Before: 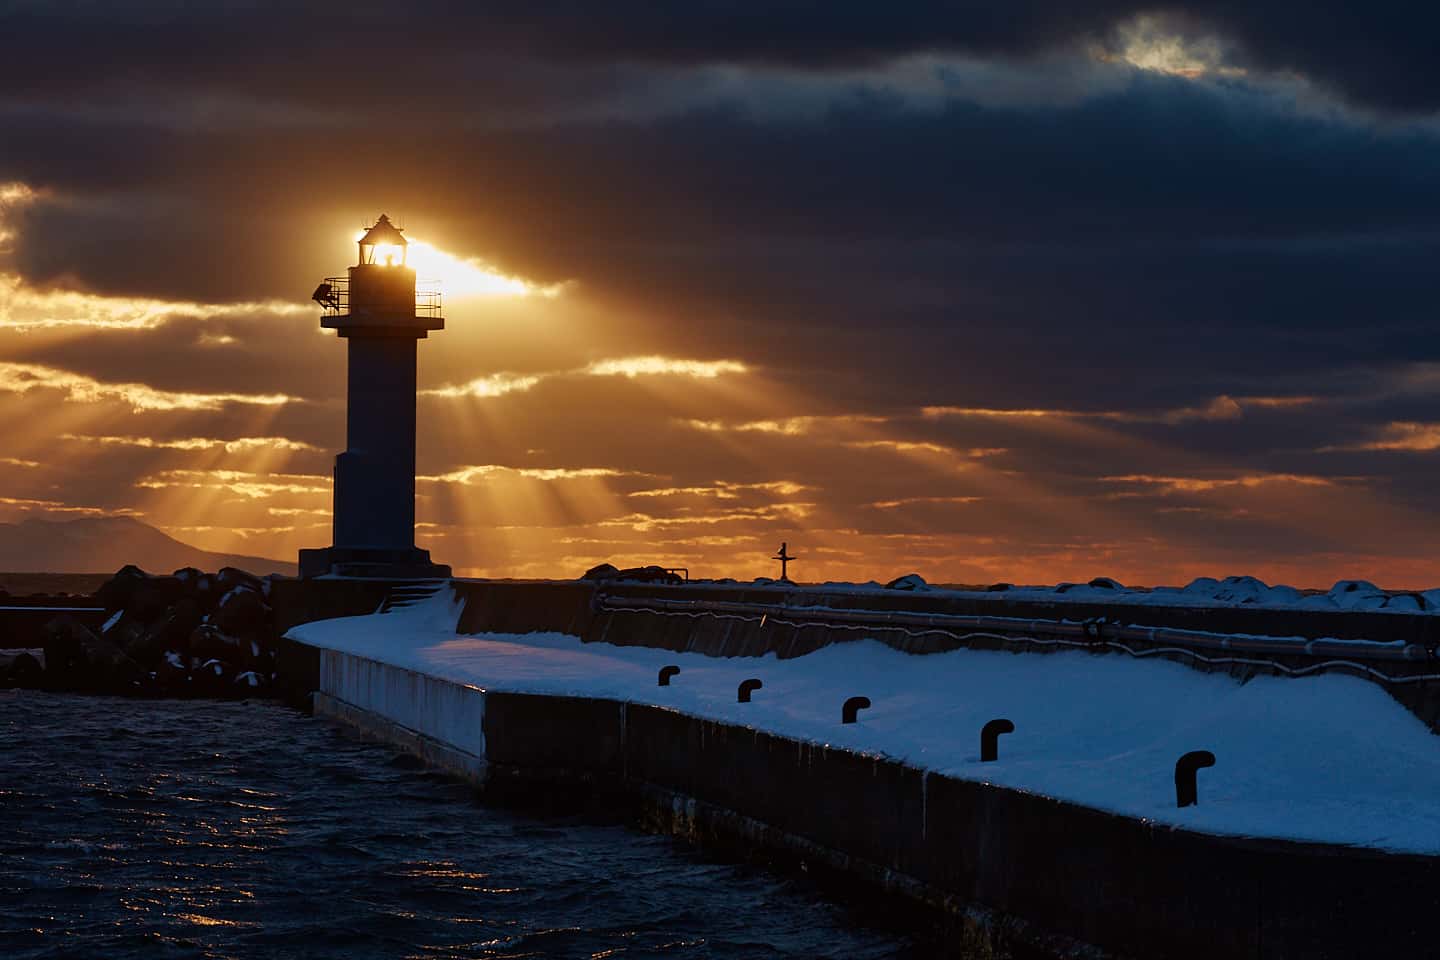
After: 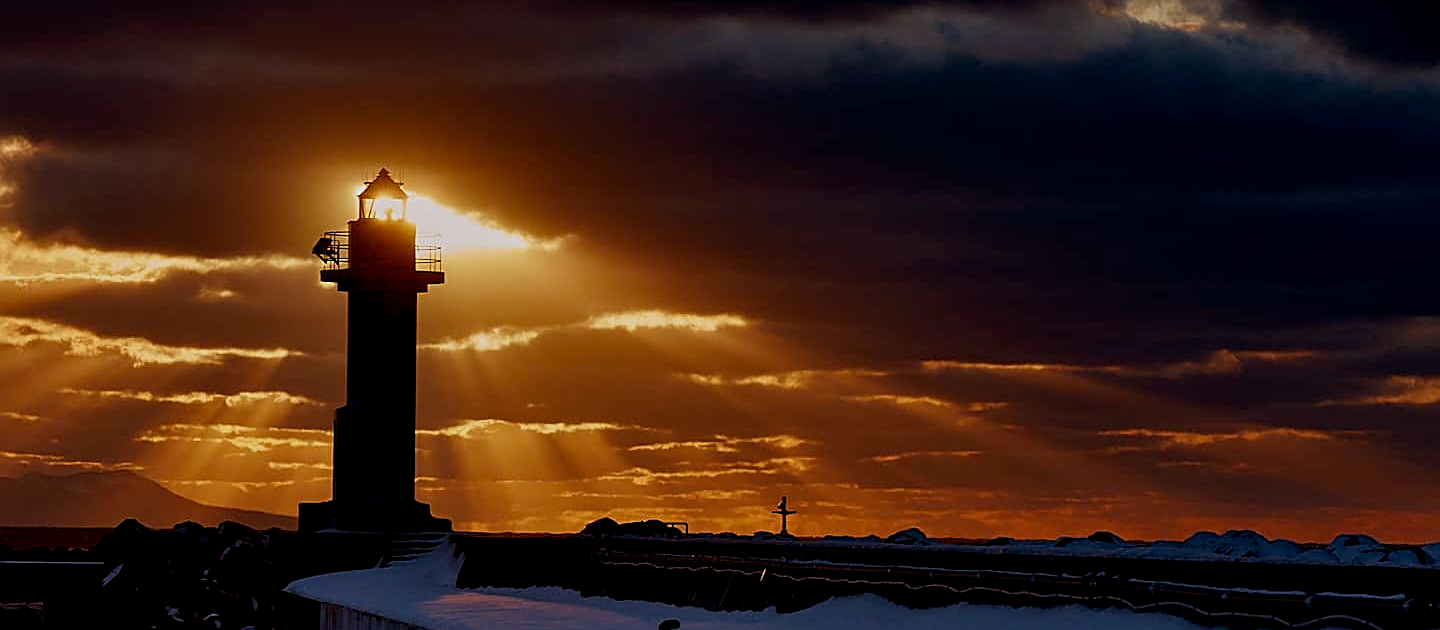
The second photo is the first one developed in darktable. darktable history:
crop and rotate: top 4.848%, bottom 29.503%
rgb levels: mode RGB, independent channels, levels [[0, 0.5, 1], [0, 0.521, 1], [0, 0.536, 1]]
sharpen: amount 0.55
white balance: emerald 1
exposure: black level correction 0.011, exposure -0.478 EV, compensate highlight preservation false
